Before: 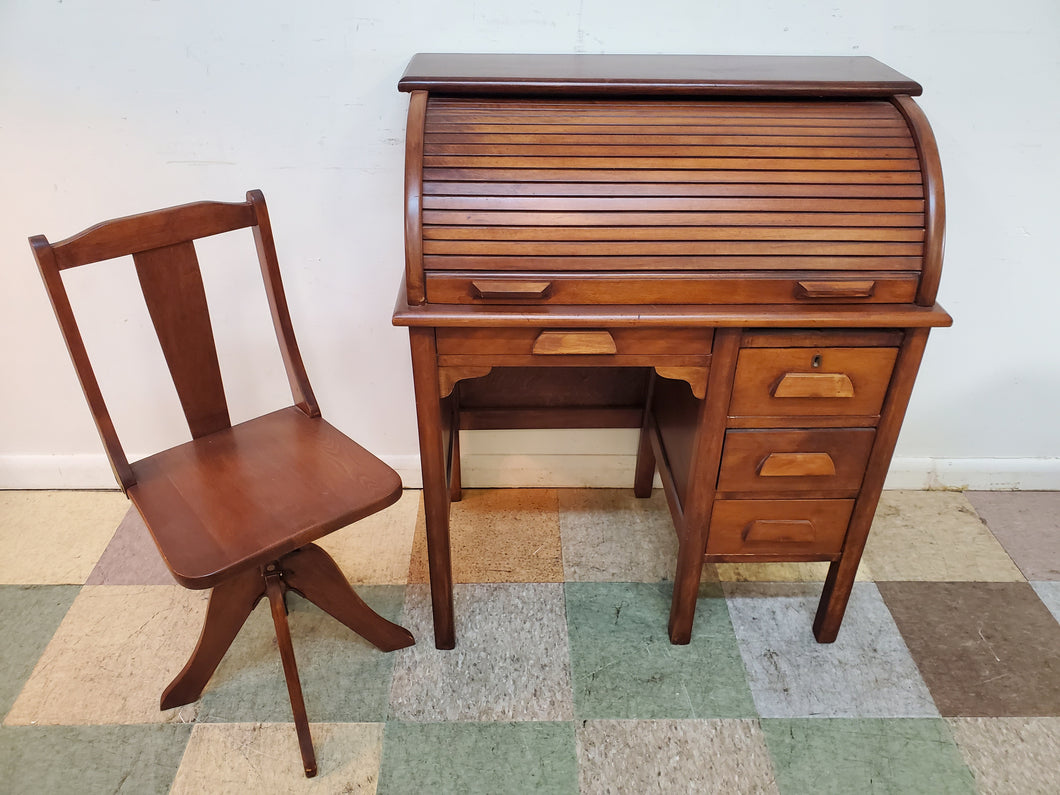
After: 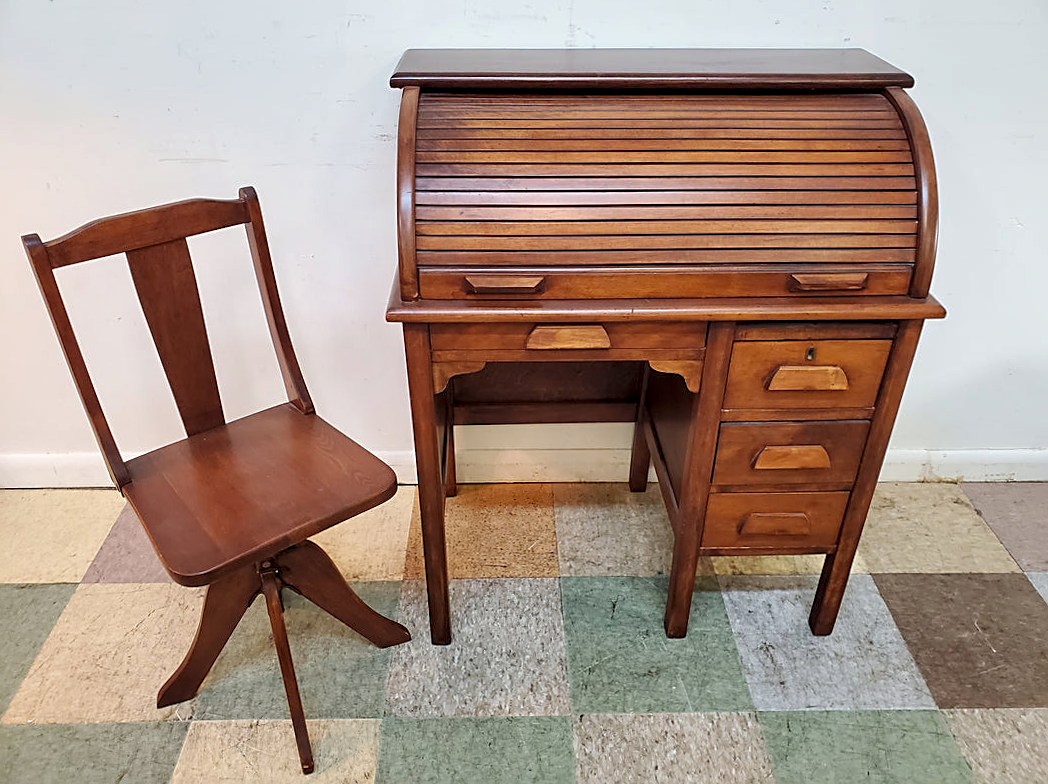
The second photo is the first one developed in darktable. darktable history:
contrast equalizer: octaves 7, y [[0.6 ×6], [0.55 ×6], [0 ×6], [0 ×6], [0 ×6]], mix 0.15
local contrast: highlights 100%, shadows 100%, detail 120%, midtone range 0.2
sharpen: on, module defaults
tone equalizer: on, module defaults
rotate and perspective: rotation -0.45°, automatic cropping original format, crop left 0.008, crop right 0.992, crop top 0.012, crop bottom 0.988
